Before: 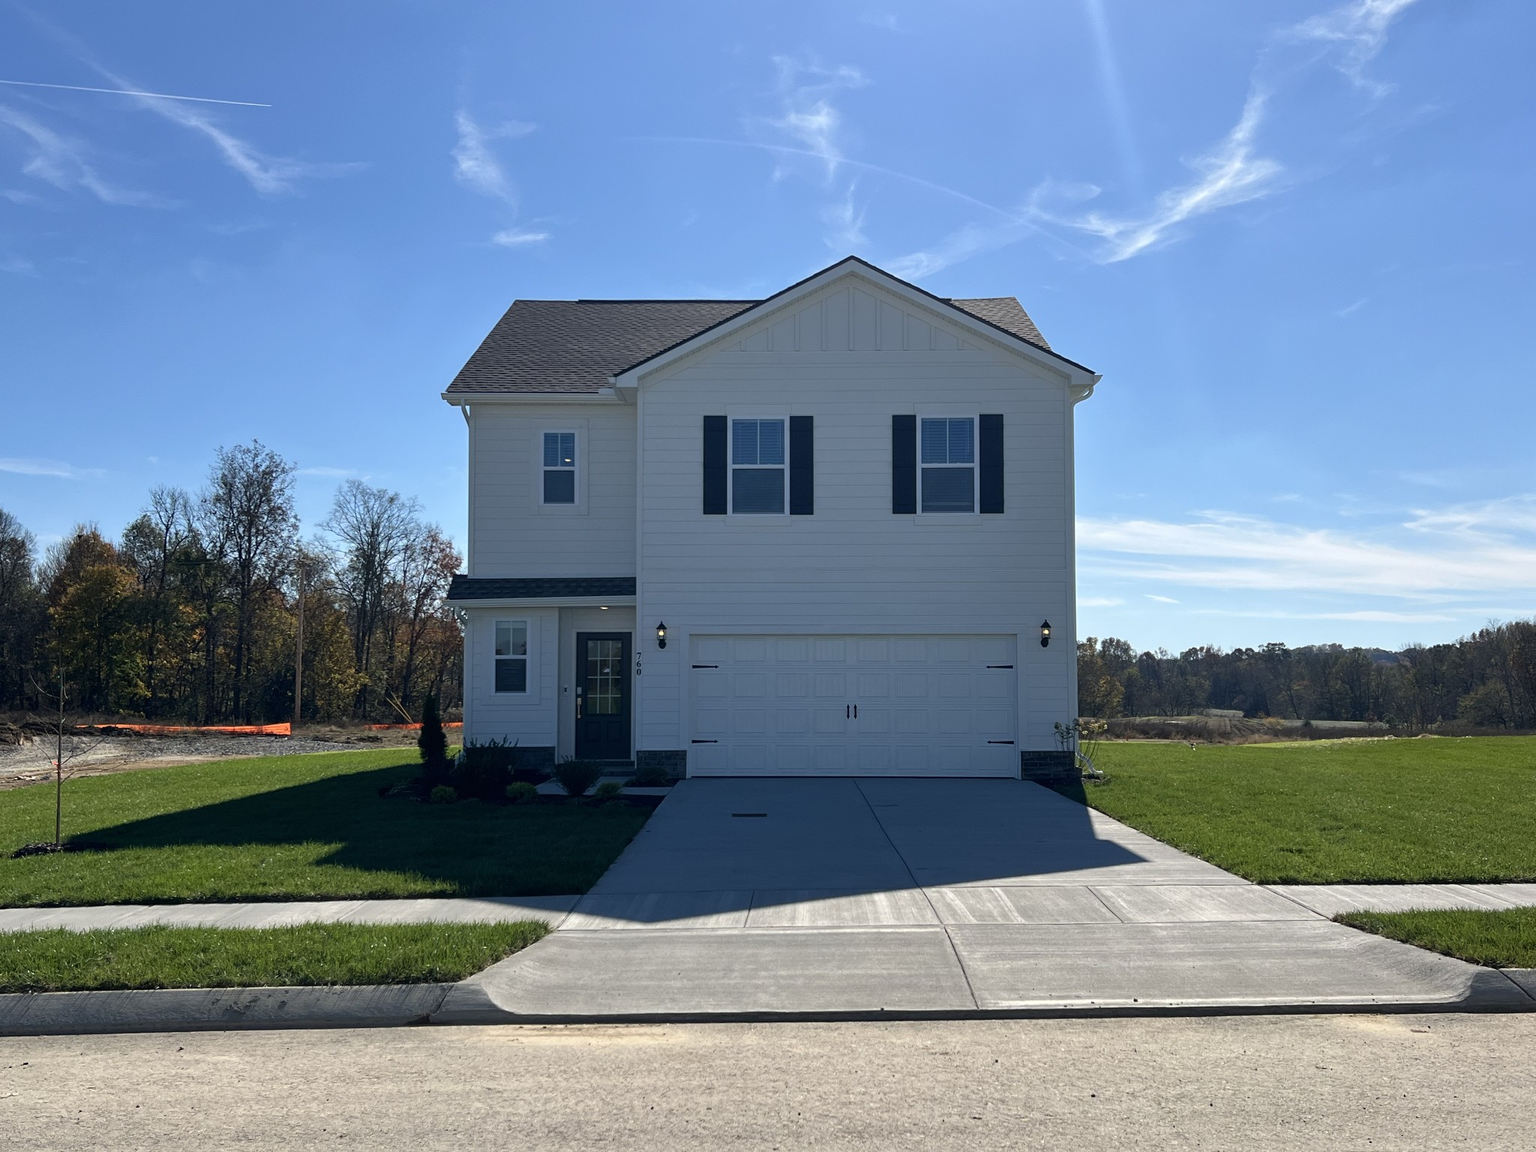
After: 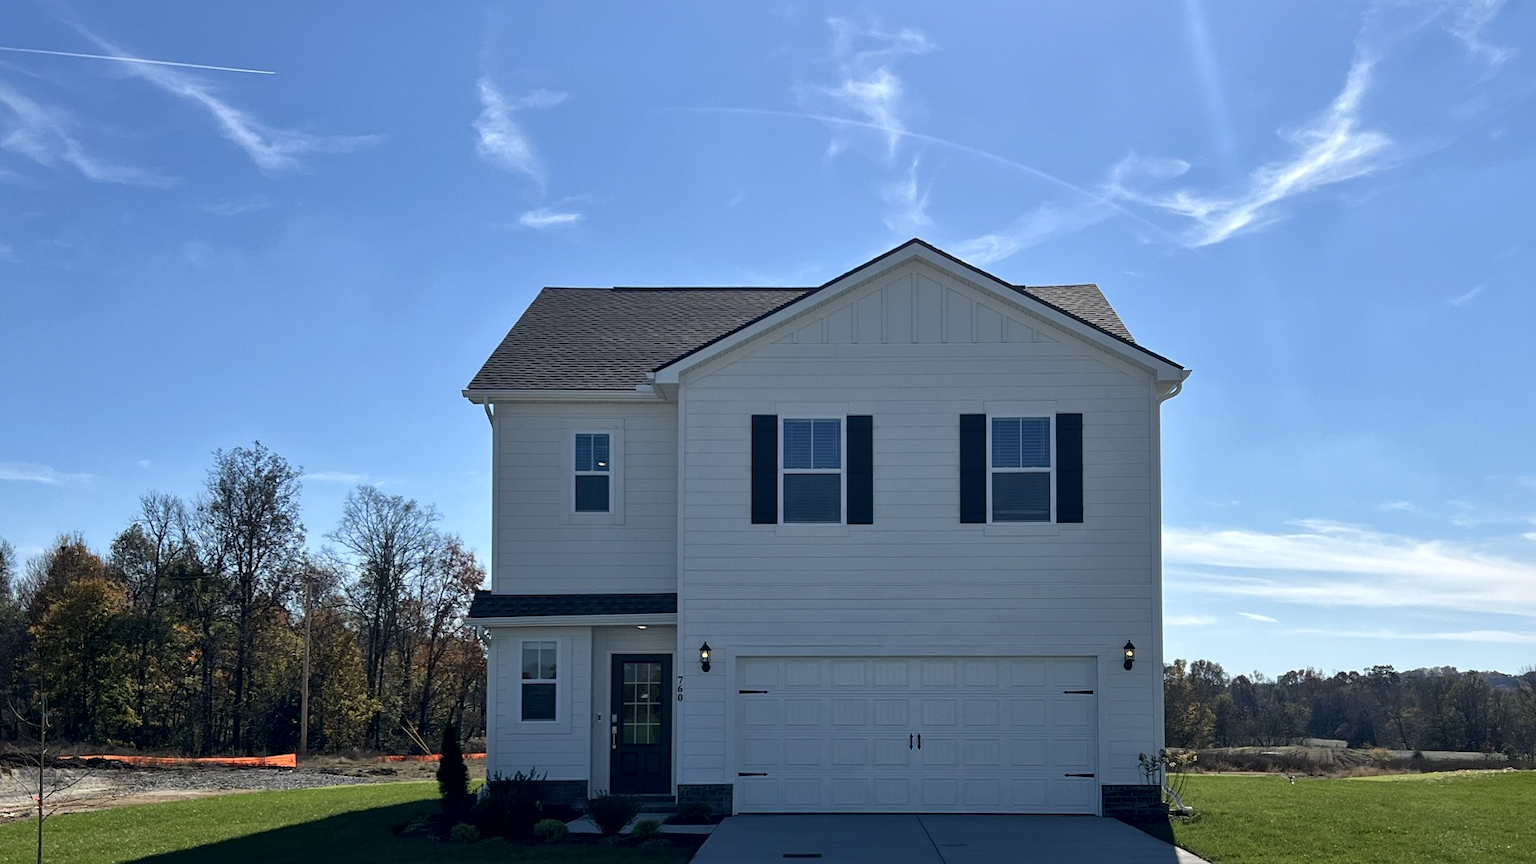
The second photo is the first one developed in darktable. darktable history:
local contrast: mode bilateral grid, contrast 20, coarseness 50, detail 140%, midtone range 0.2
crop: left 1.509%, top 3.452%, right 7.696%, bottom 28.452%
